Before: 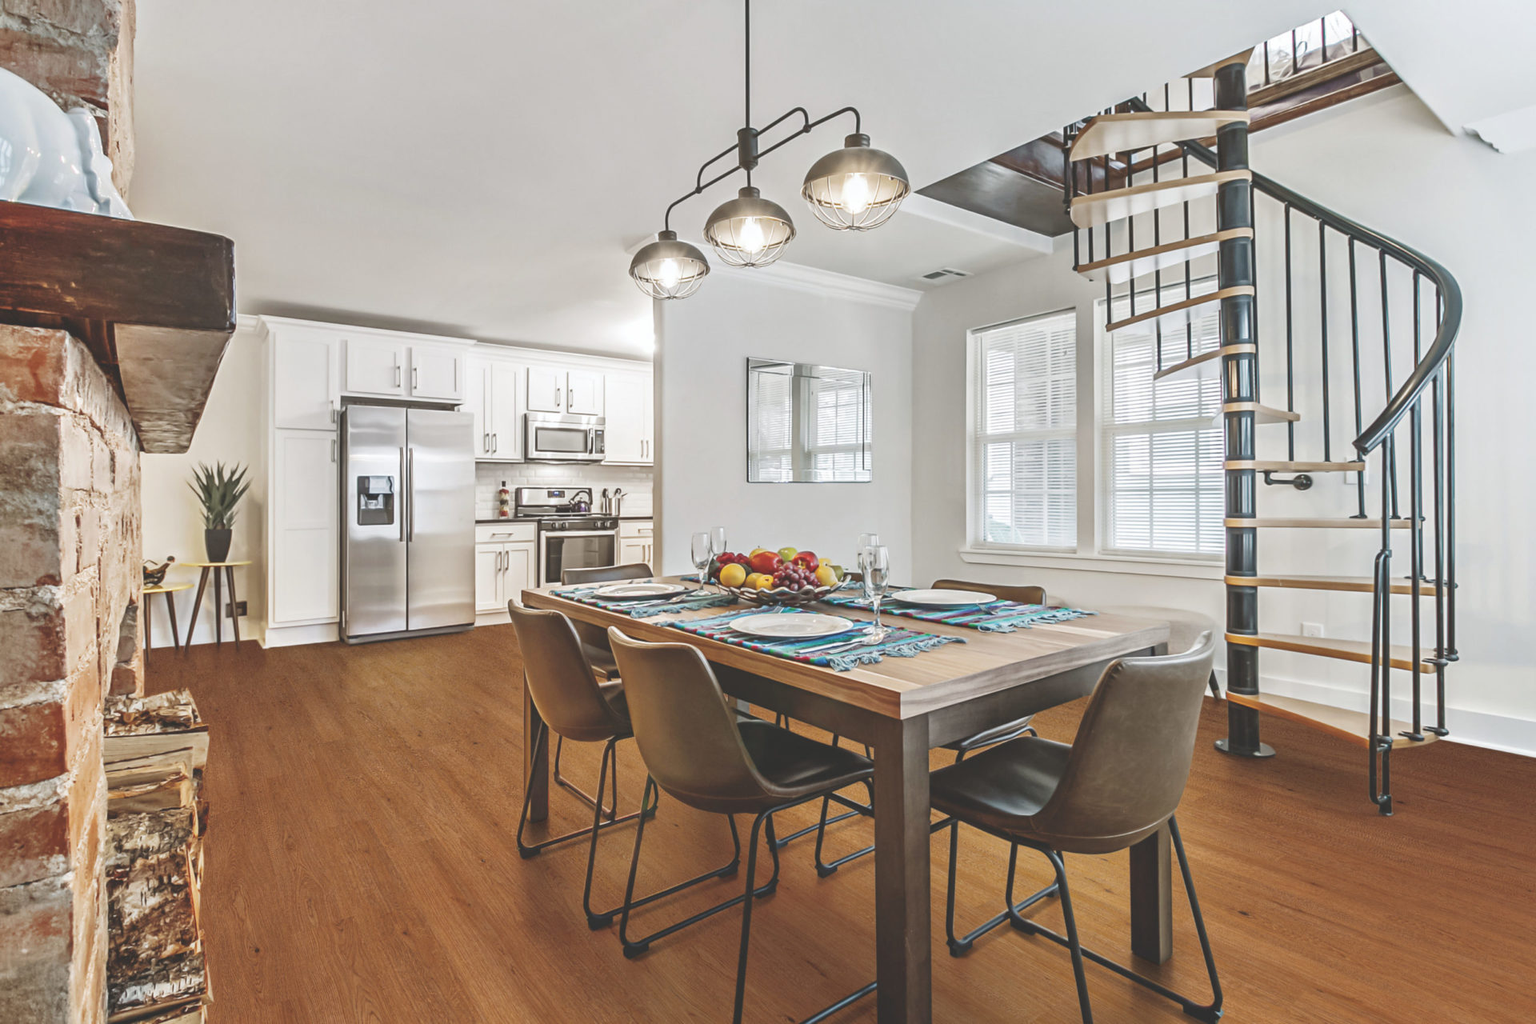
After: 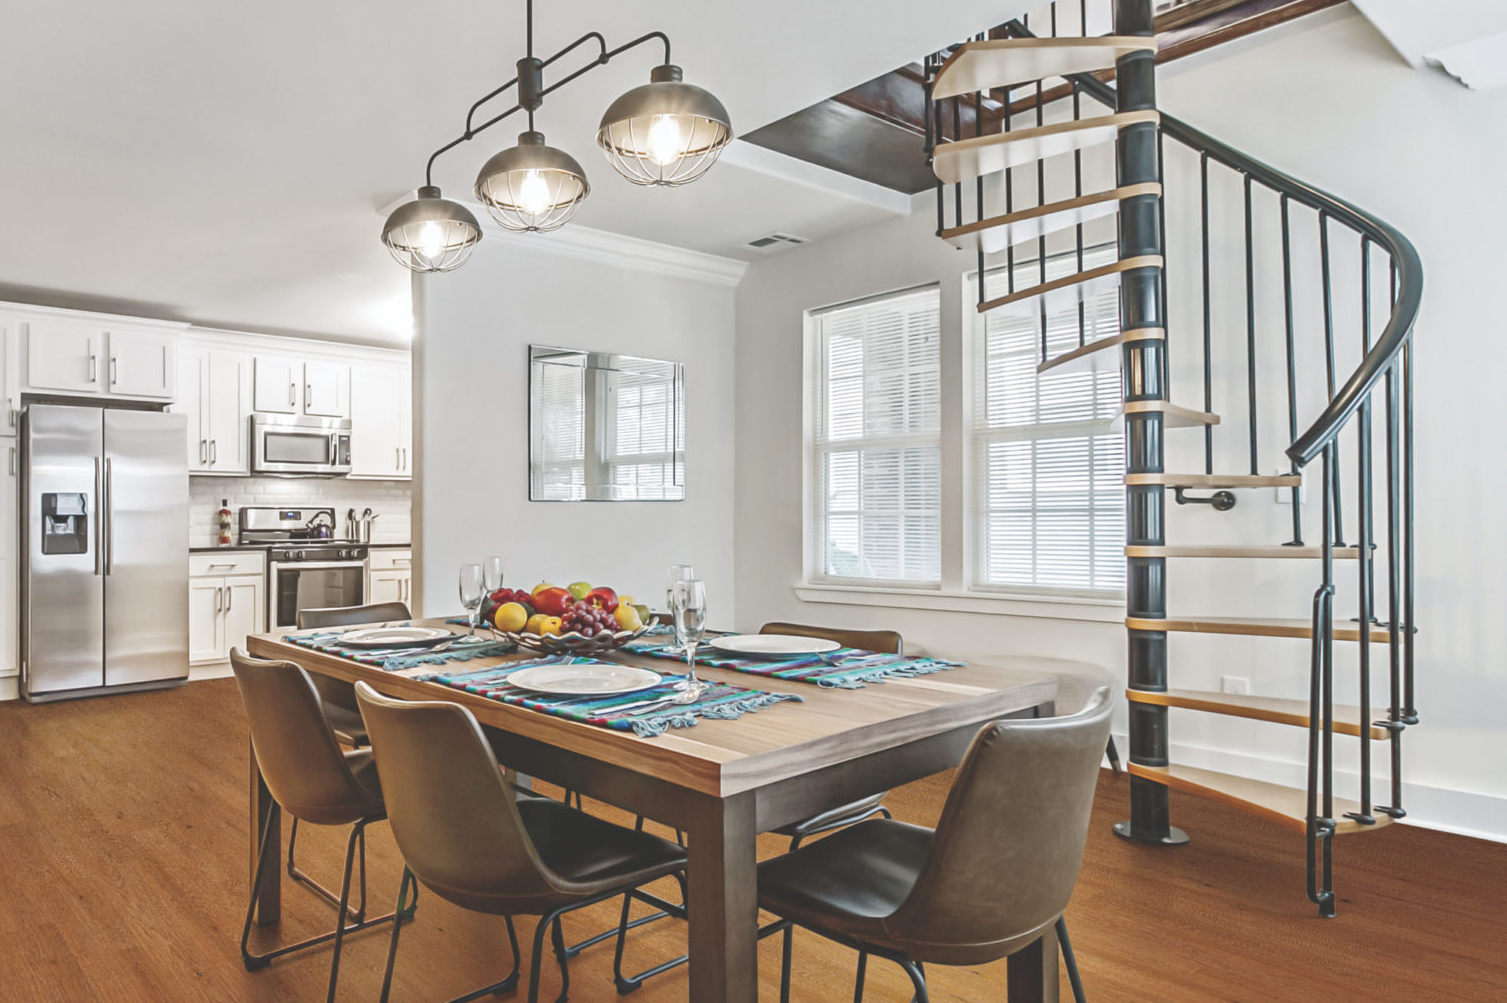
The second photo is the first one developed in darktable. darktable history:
crop and rotate: left 21.139%, top 8.03%, right 0.366%, bottom 13.553%
